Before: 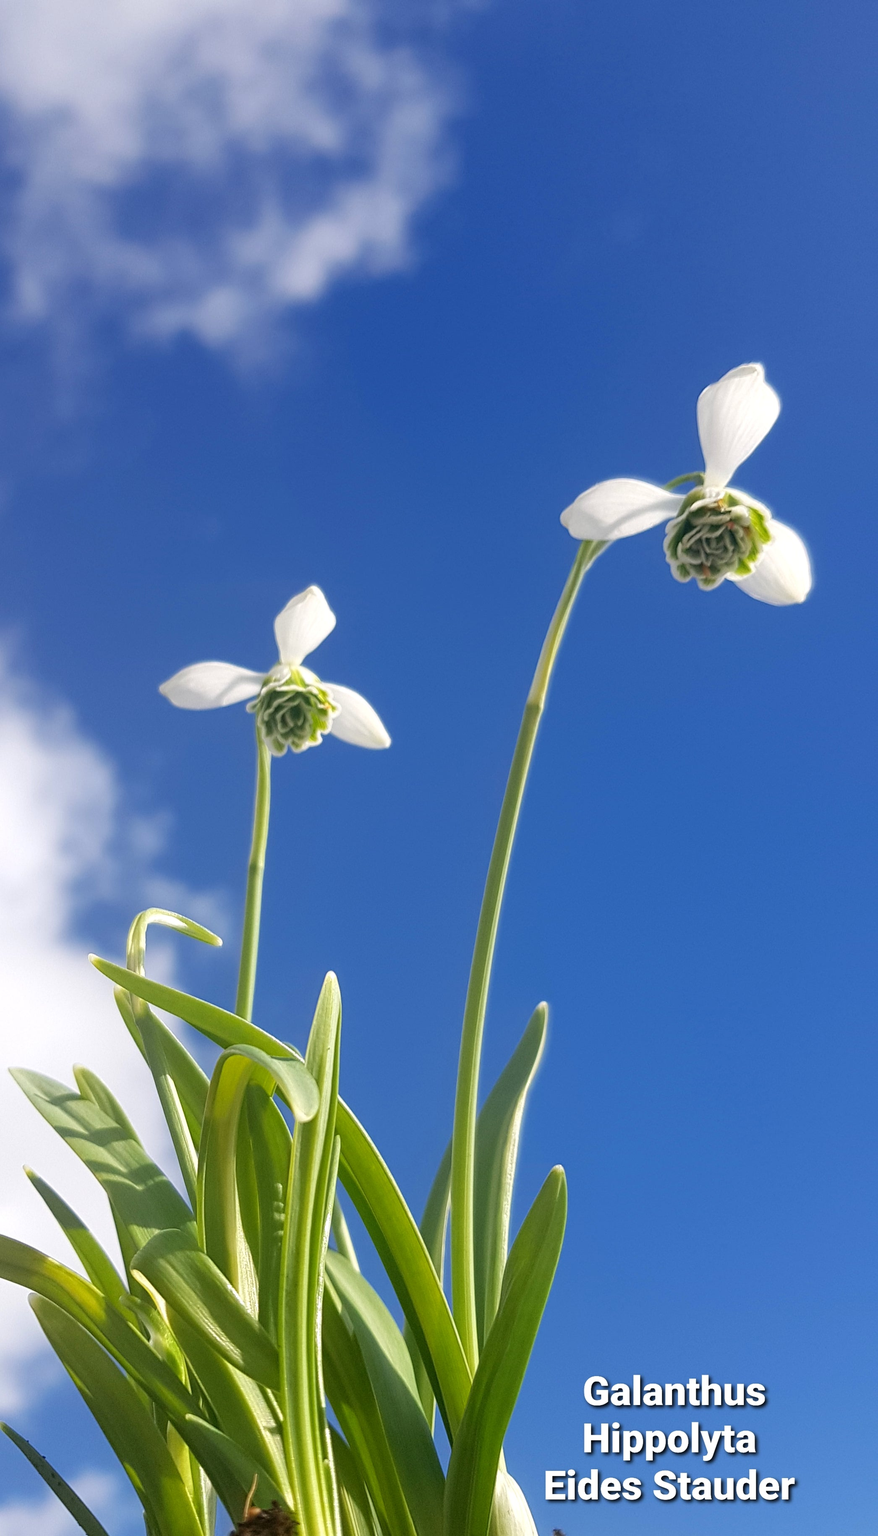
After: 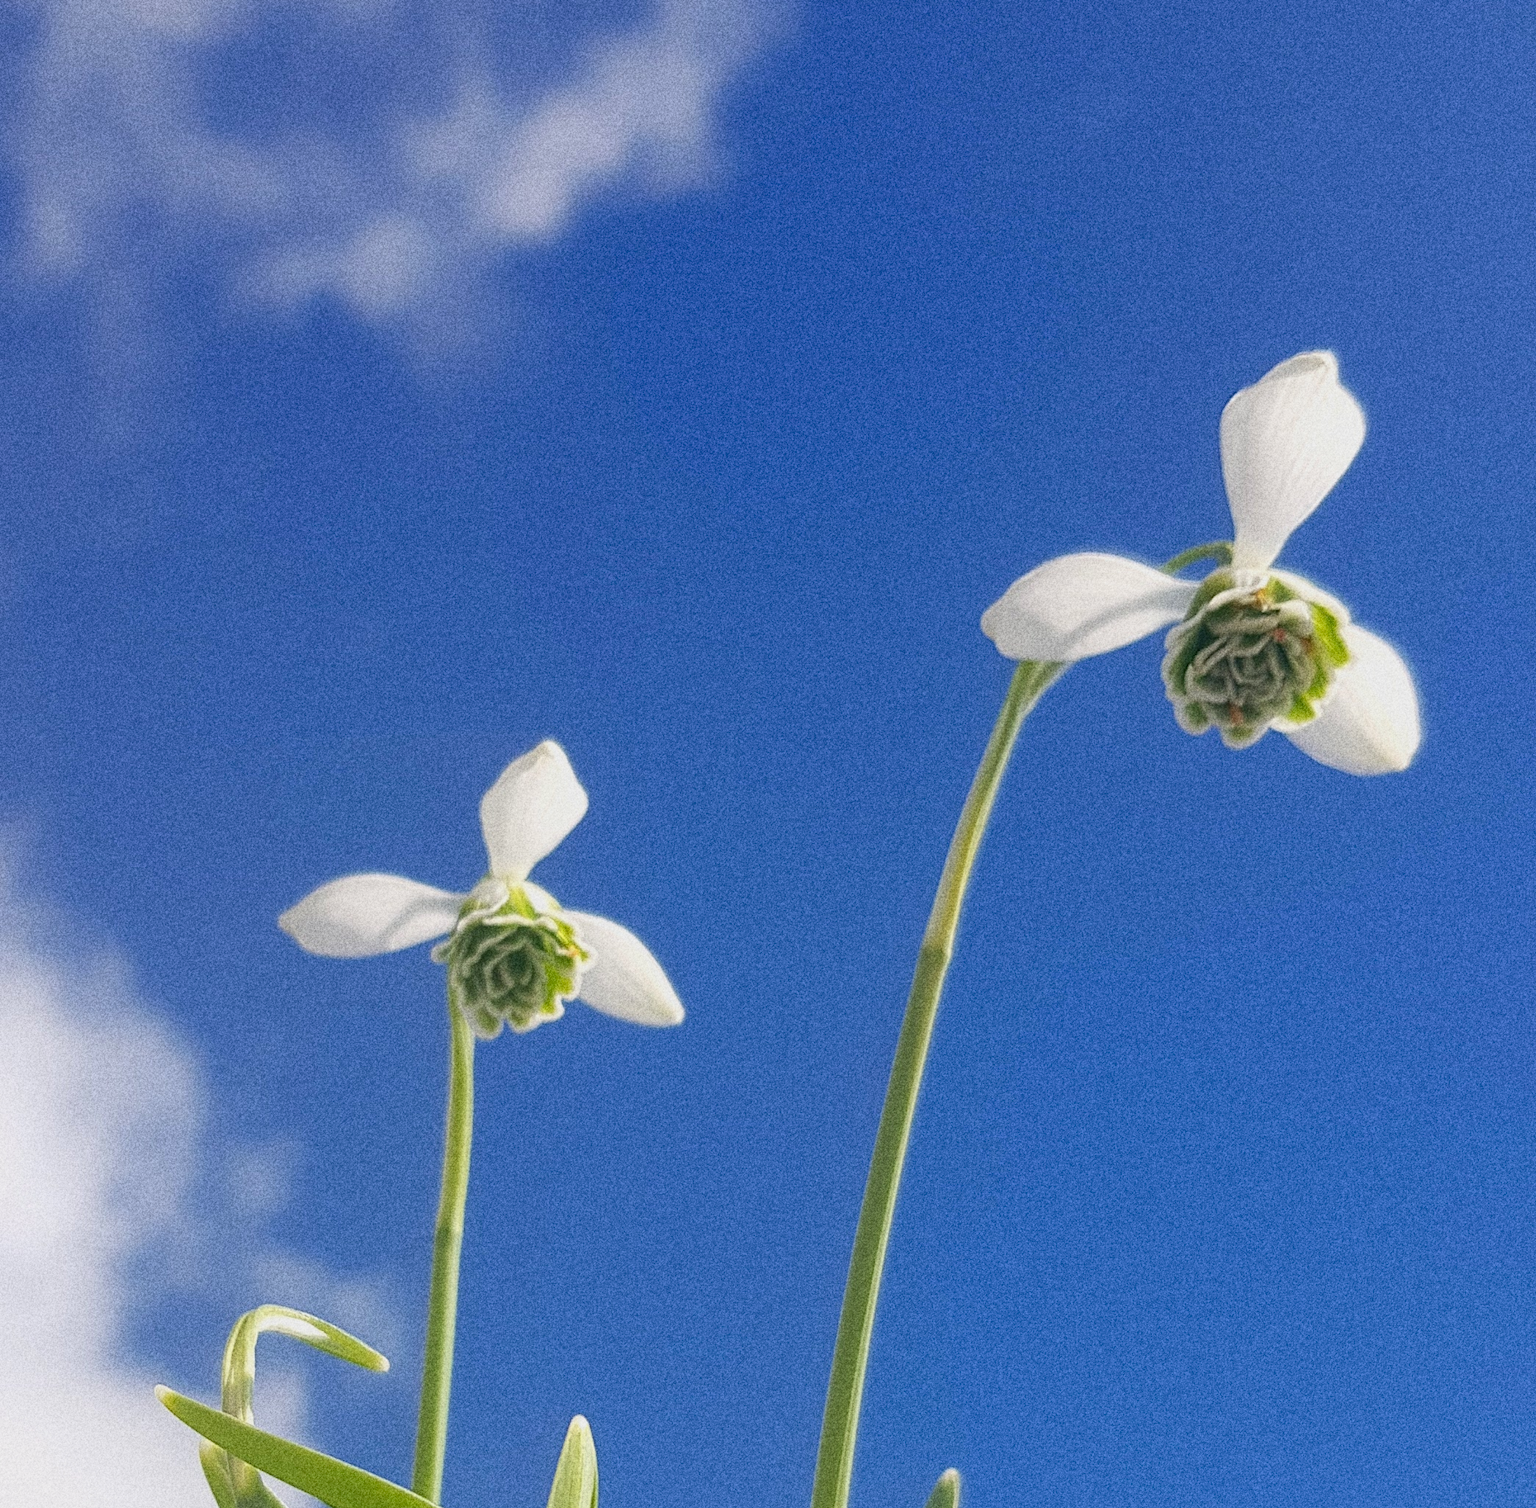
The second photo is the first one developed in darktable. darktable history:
crop and rotate: top 10.605%, bottom 33.274%
exposure: exposure -0.048 EV, compensate highlight preservation false
grain: strength 49.07%
color balance rgb: contrast -10%
